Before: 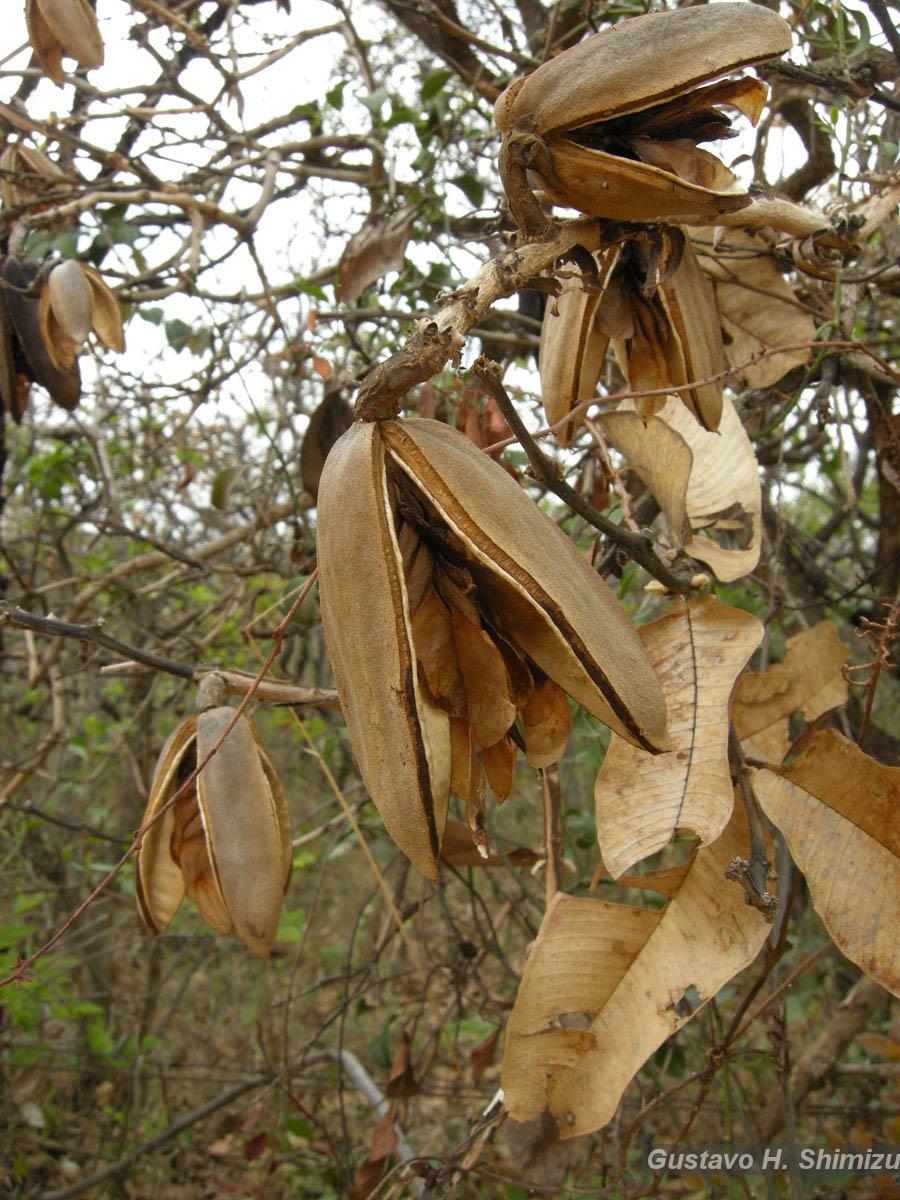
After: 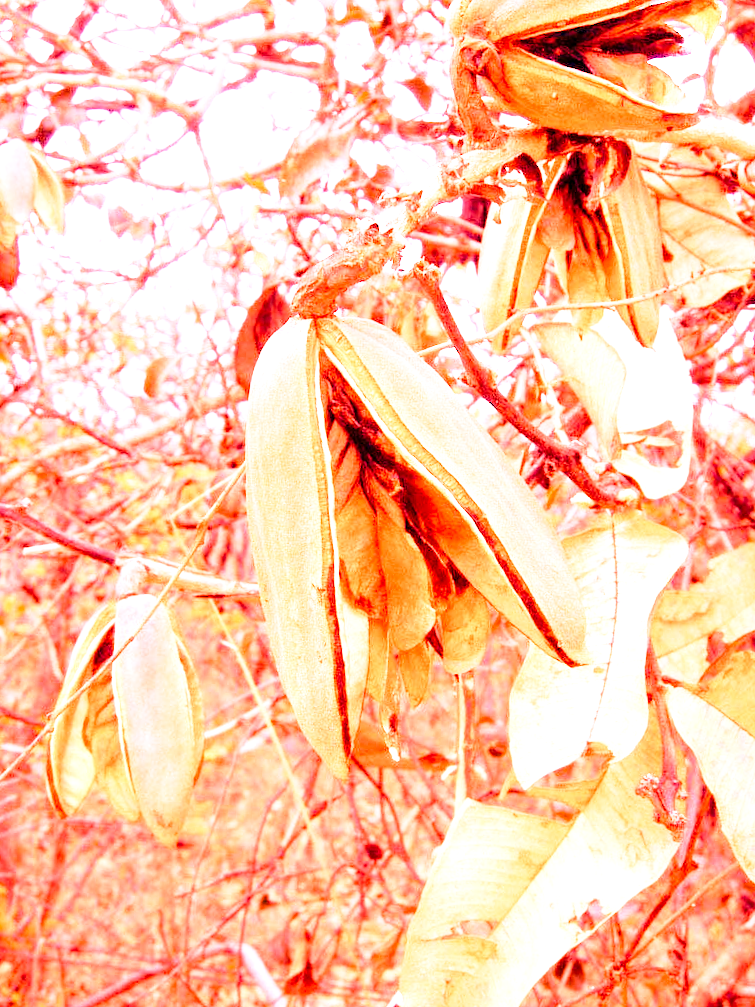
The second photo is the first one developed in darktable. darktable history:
crop and rotate: angle -3.27°, left 5.211%, top 5.211%, right 4.607%, bottom 4.607%
local contrast: highlights 83%, shadows 81%
base curve: curves: ch0 [(0, 0) (0.028, 0.03) (0.121, 0.232) (0.46, 0.748) (0.859, 0.968) (1, 1)], preserve colors none
white balance: red 4.26, blue 1.802
